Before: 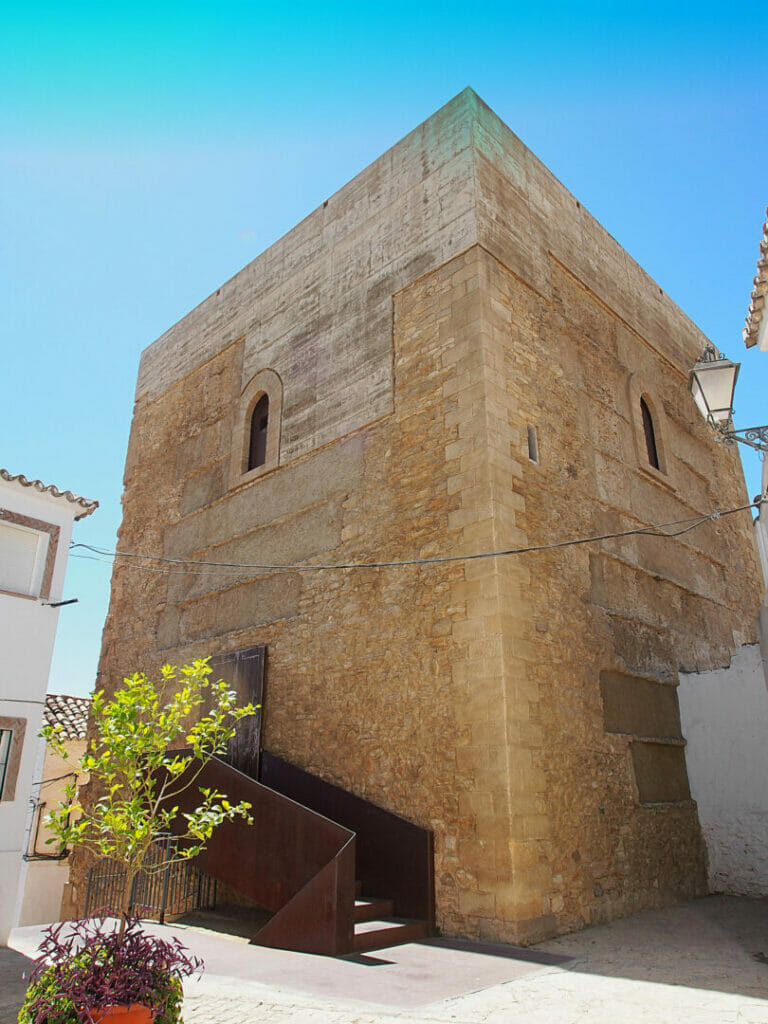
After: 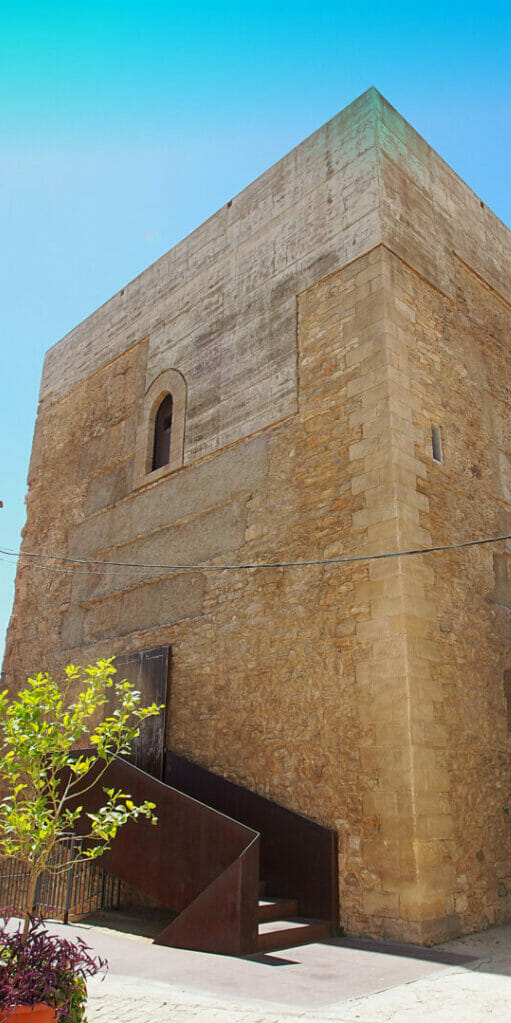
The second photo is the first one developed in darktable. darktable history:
crop and rotate: left 12.619%, right 20.813%
